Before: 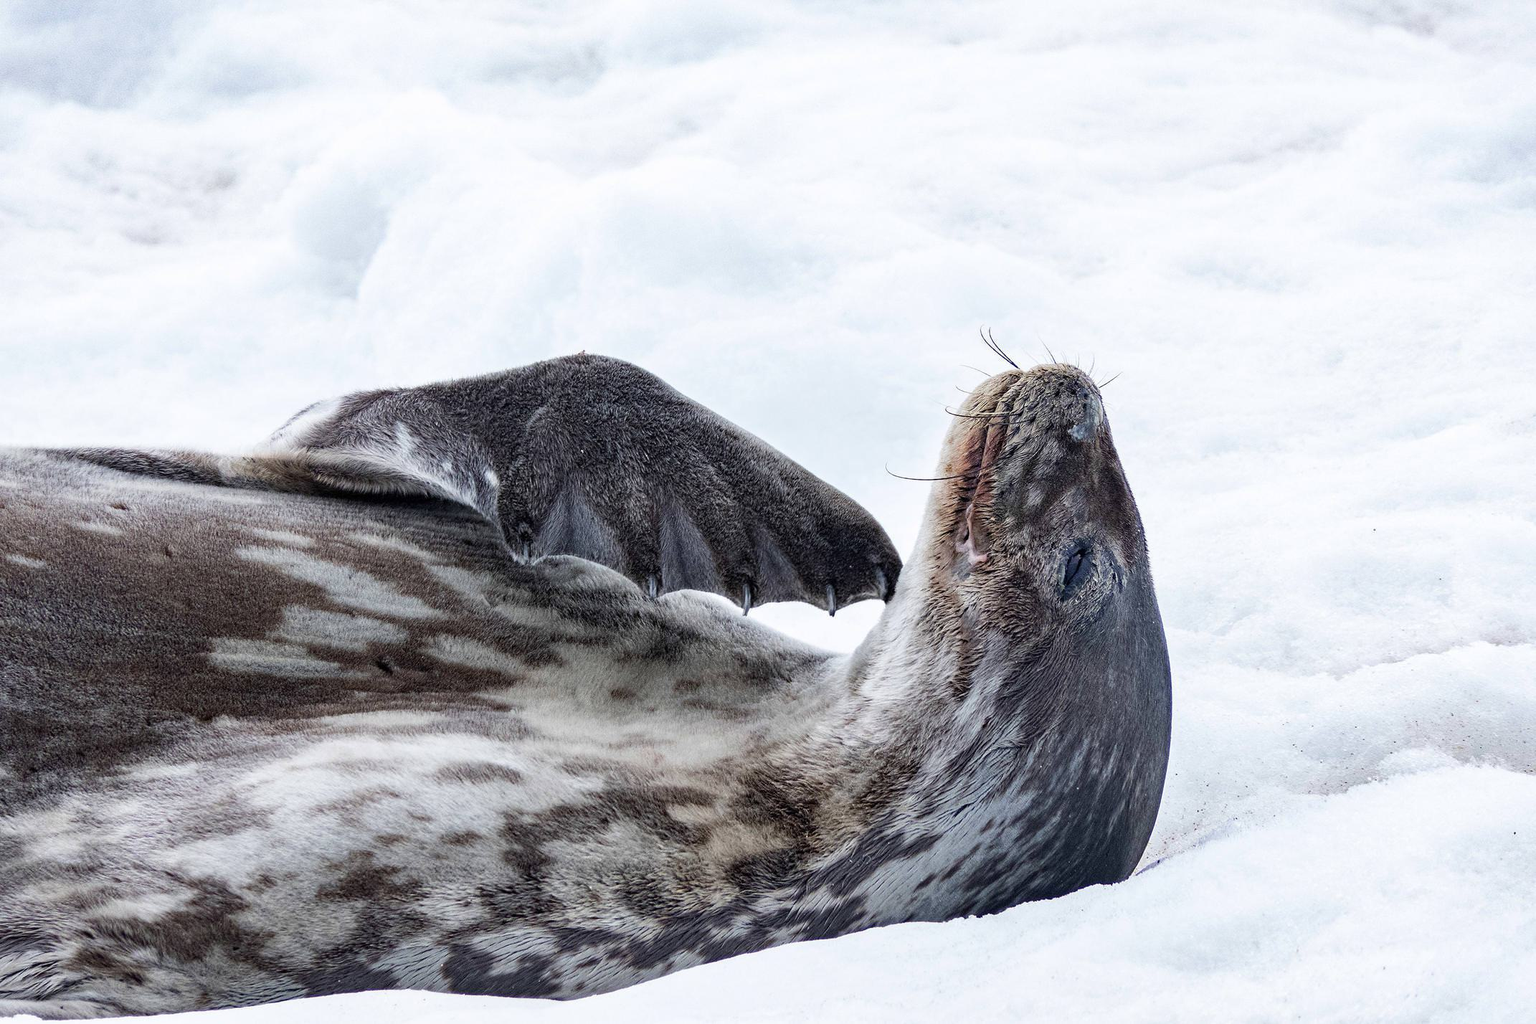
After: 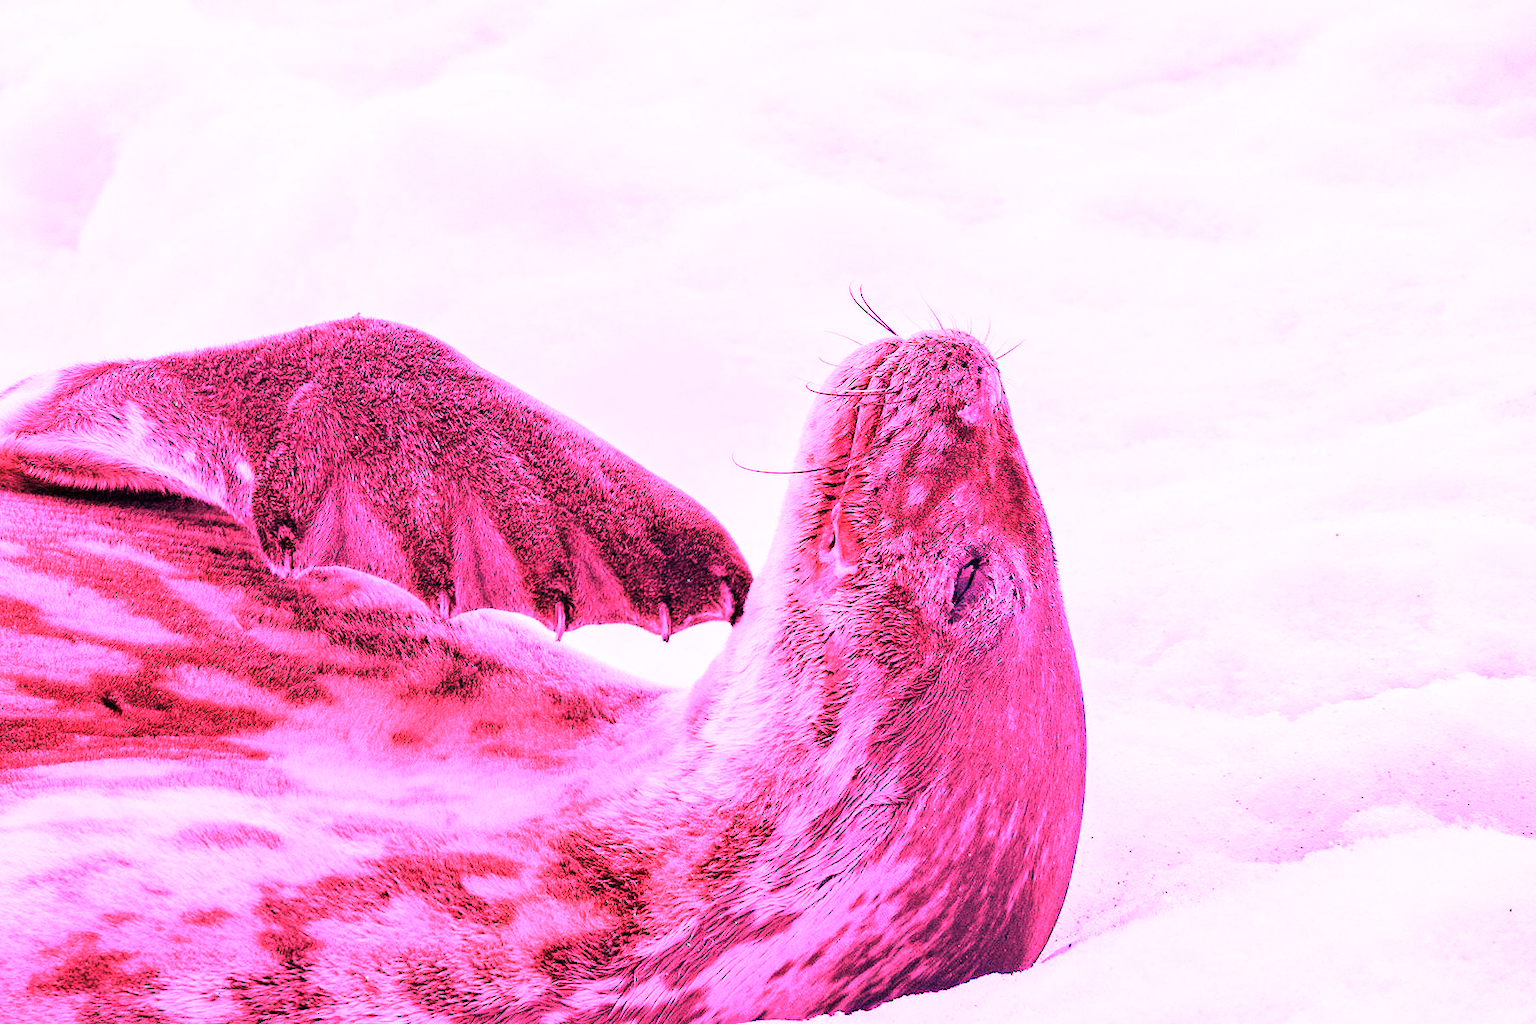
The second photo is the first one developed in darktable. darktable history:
crop: left 19.159%, top 9.58%, bottom 9.58%
white balance: red 4.26, blue 1.802
exposure: compensate highlight preservation false
